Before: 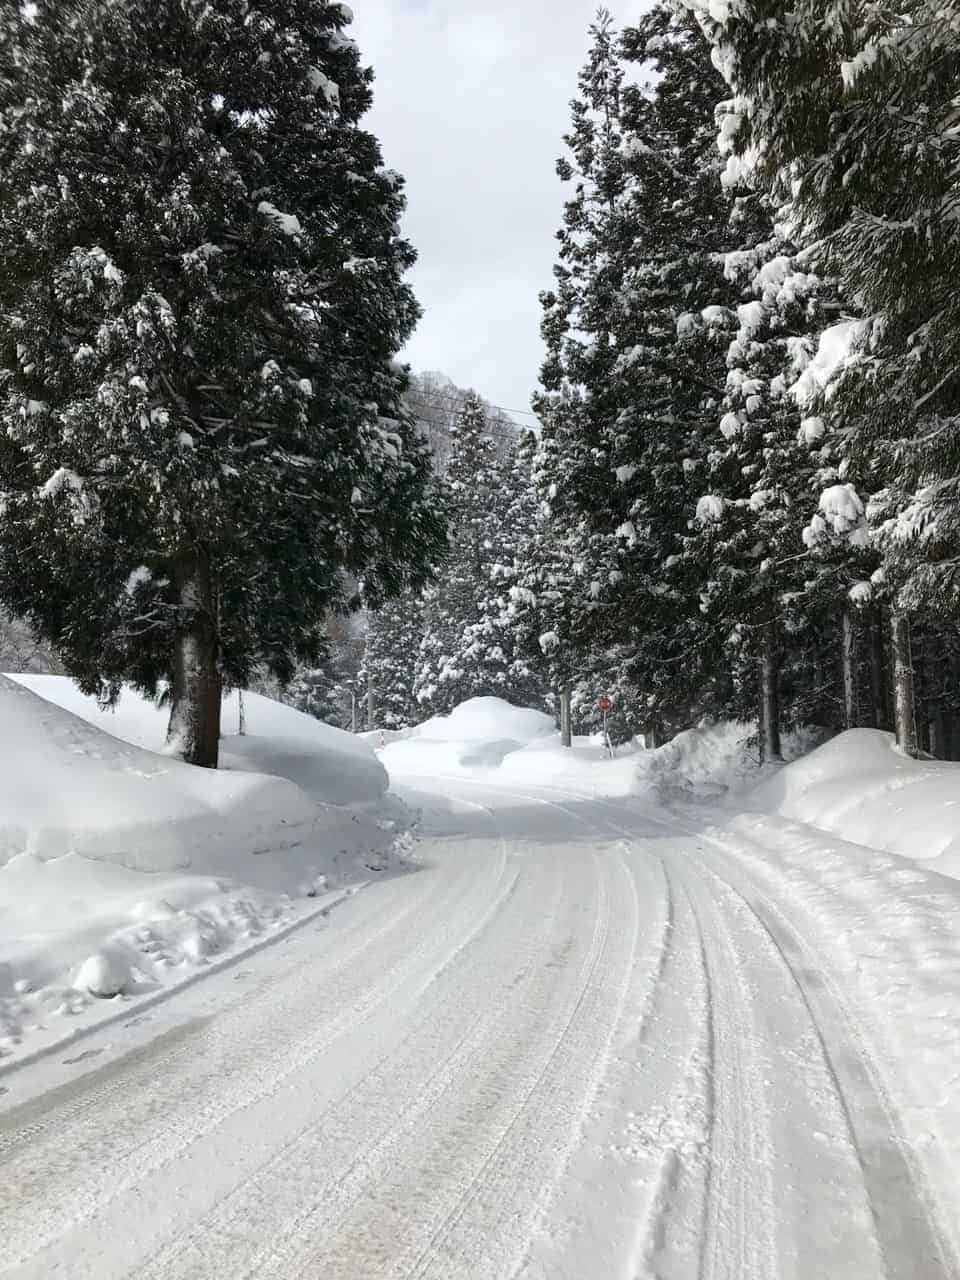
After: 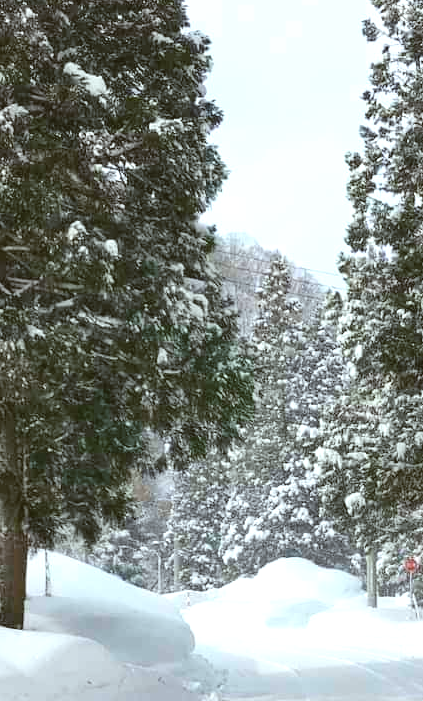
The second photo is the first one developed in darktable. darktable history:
crop: left 20.248%, top 10.86%, right 35.675%, bottom 34.321%
color zones: curves: ch1 [(0, 0.469) (0.01, 0.469) (0.12, 0.446) (0.248, 0.469) (0.5, 0.5) (0.748, 0.5) (0.99, 0.469) (1, 0.469)]
exposure: exposure 0.636 EV, compensate highlight preservation false
contrast brightness saturation: contrast 0.07, brightness 0.18, saturation 0.4
color balance: lift [1.004, 1.002, 1.002, 0.998], gamma [1, 1.007, 1.002, 0.993], gain [1, 0.977, 1.013, 1.023], contrast -3.64%
